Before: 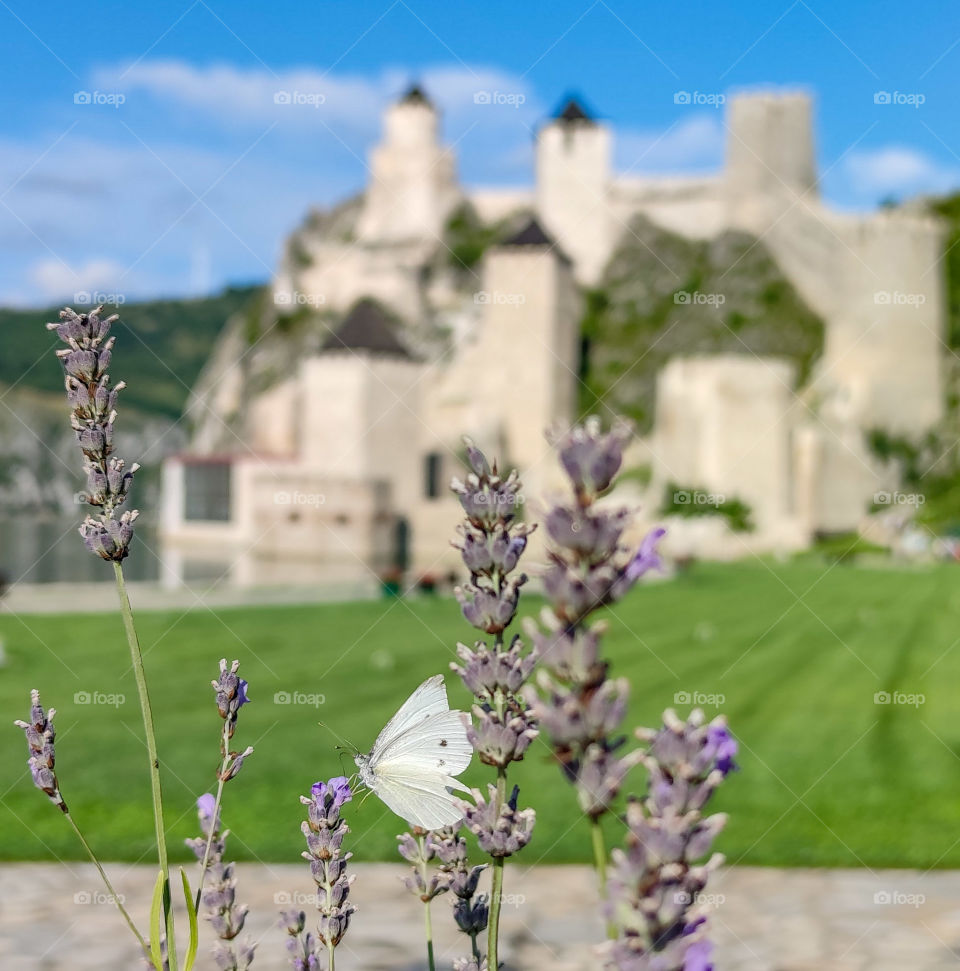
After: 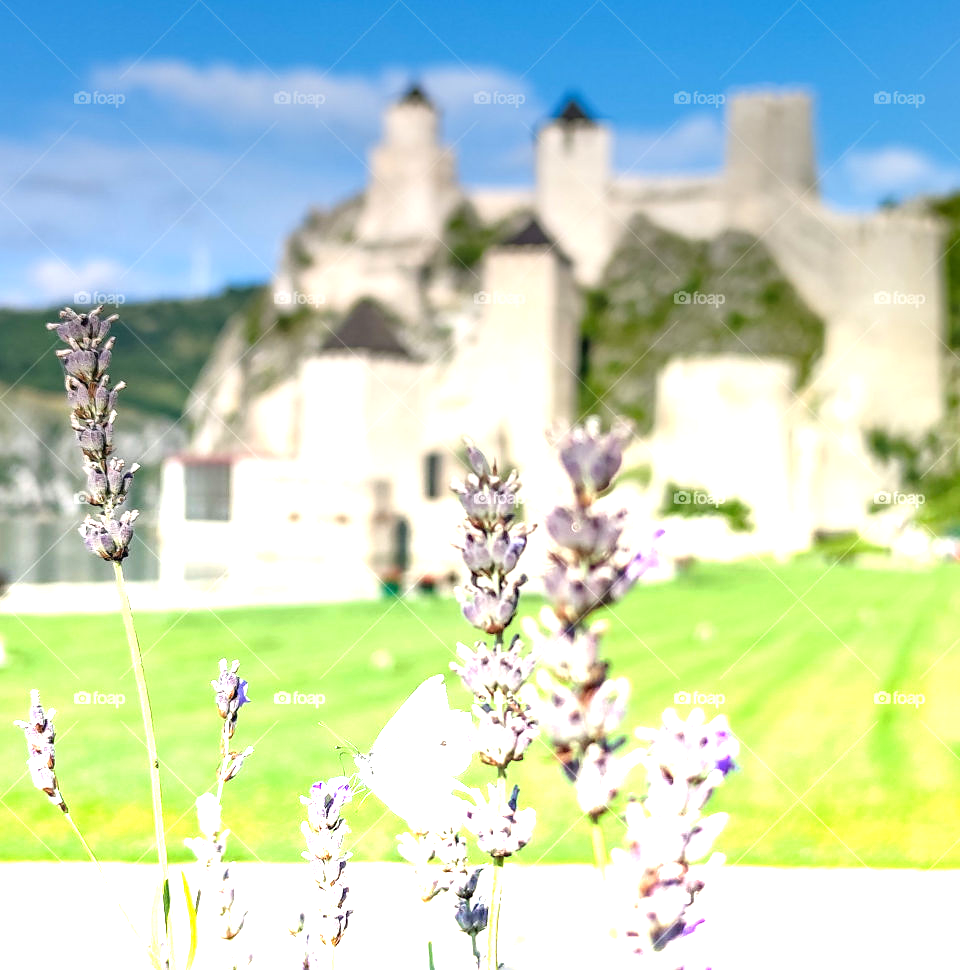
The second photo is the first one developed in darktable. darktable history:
crop: bottom 0.071%
graduated density: density -3.9 EV
